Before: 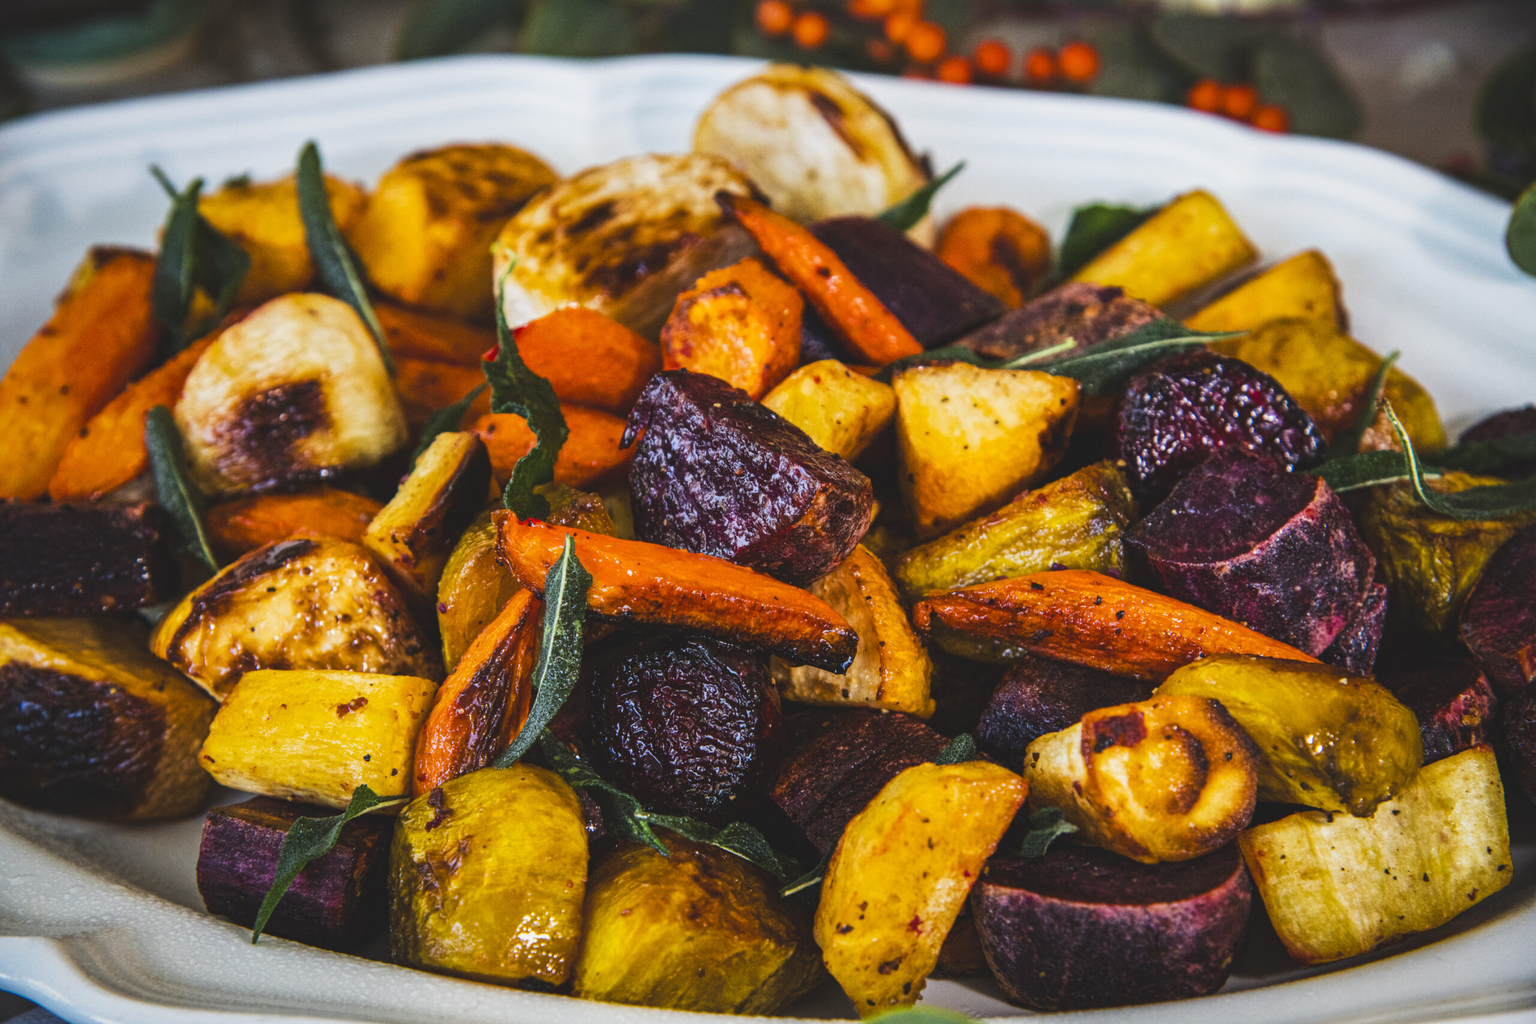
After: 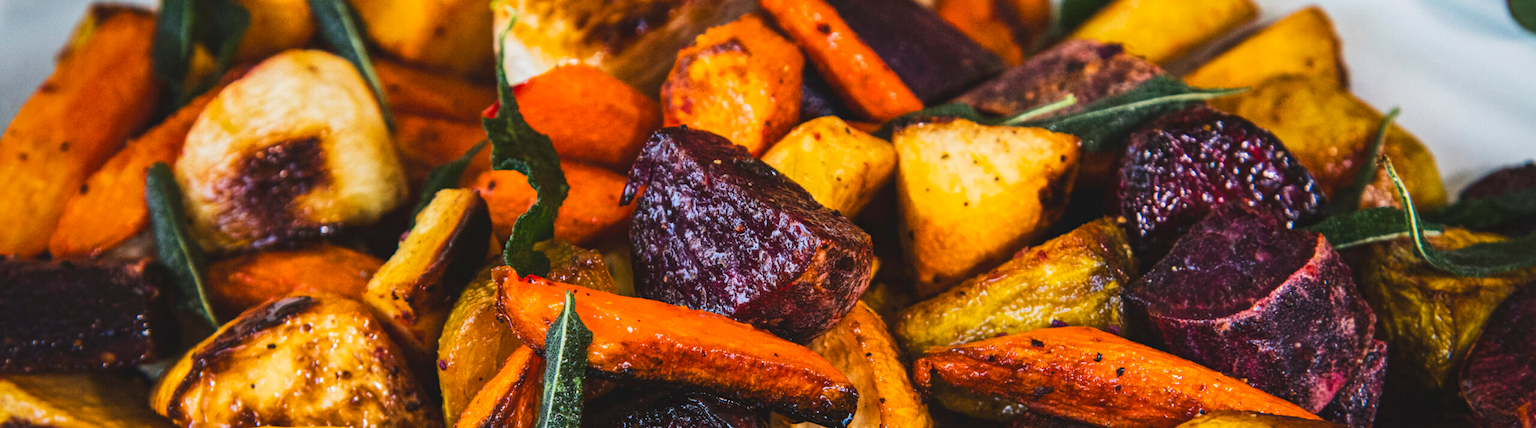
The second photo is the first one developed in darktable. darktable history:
crop and rotate: top 23.84%, bottom 34.294%
exposure: compensate highlight preservation false
contrast brightness saturation: contrast 0.07
